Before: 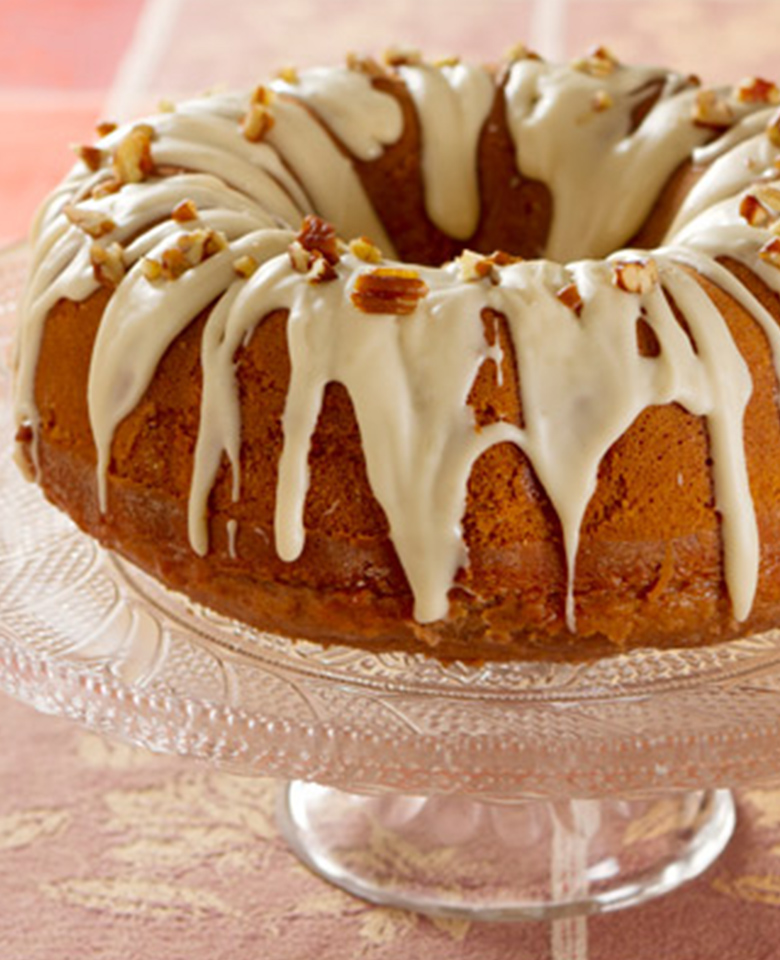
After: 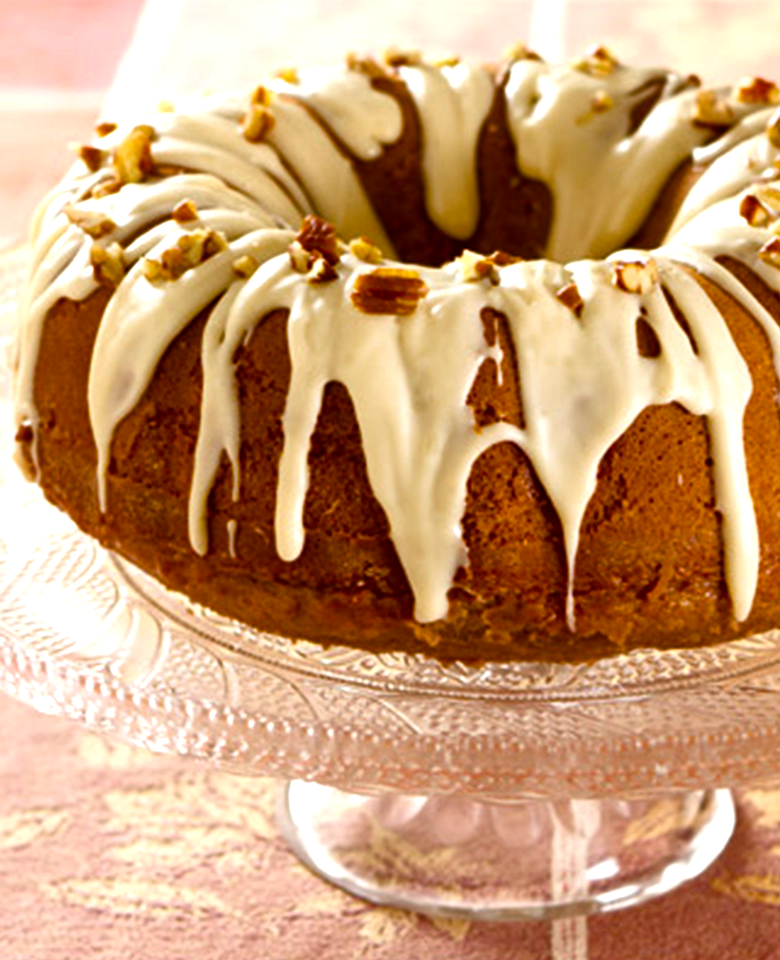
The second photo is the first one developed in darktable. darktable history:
color balance rgb: highlights gain › luminance 14.549%, perceptual saturation grading › global saturation 20%, perceptual saturation grading › highlights -14.179%, perceptual saturation grading › shadows 49.536%, perceptual brilliance grading › global brilliance 14.542%, perceptual brilliance grading › shadows -35.802%
